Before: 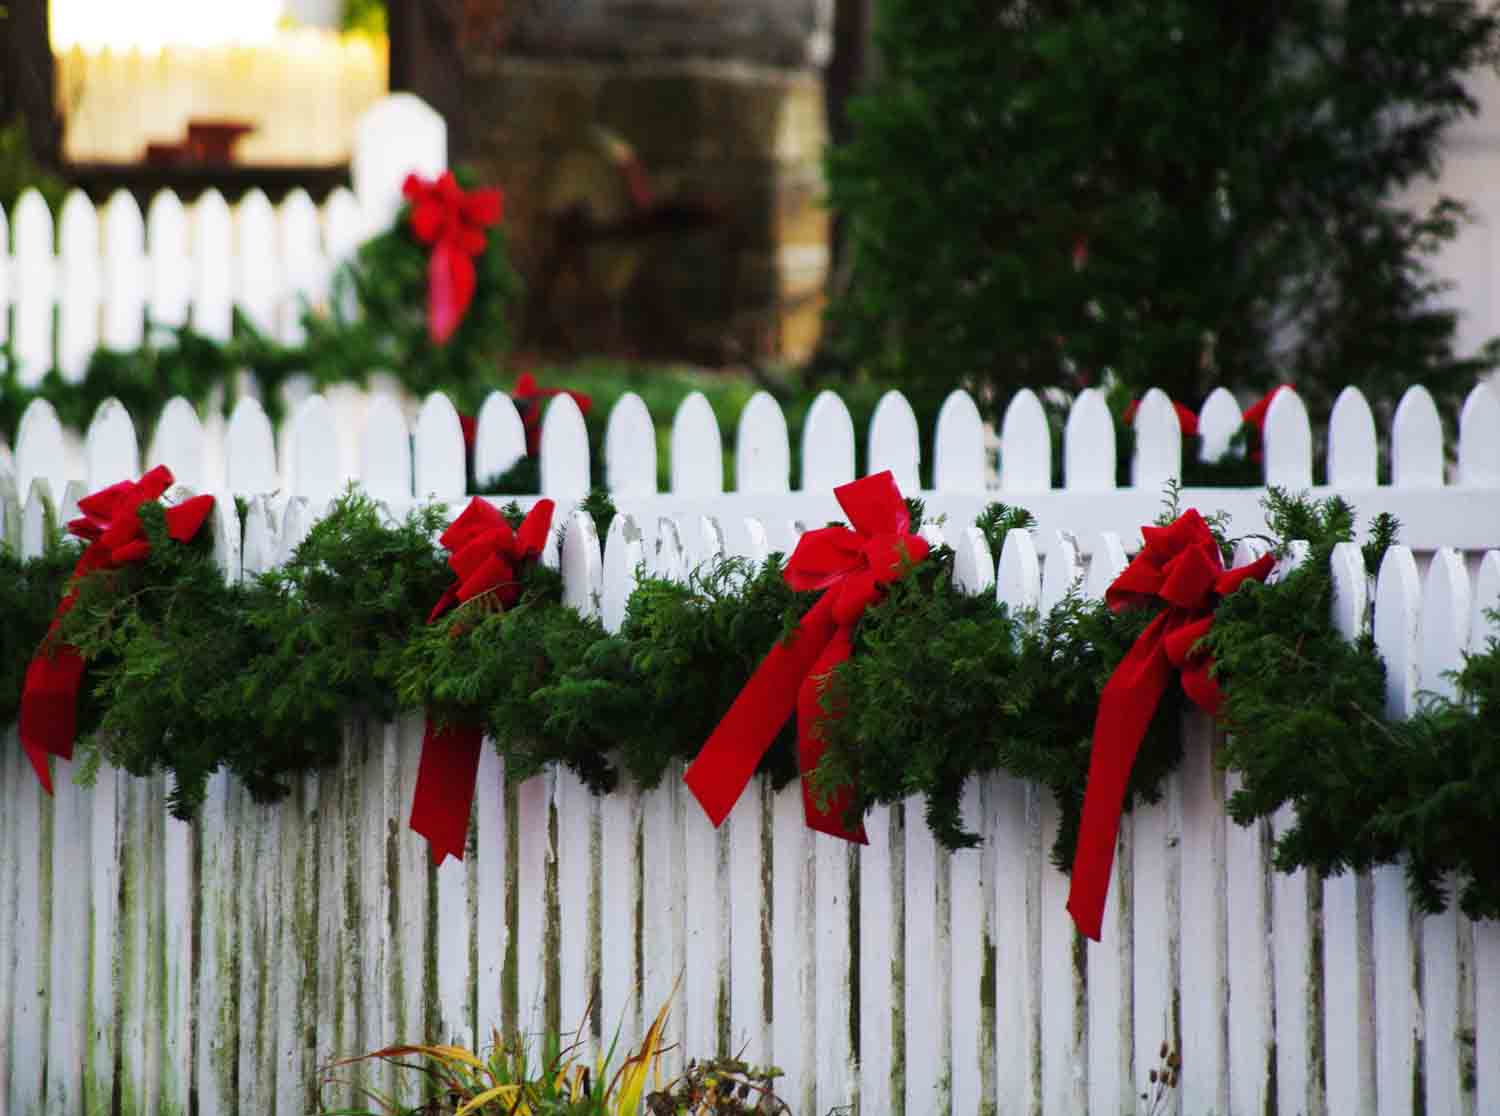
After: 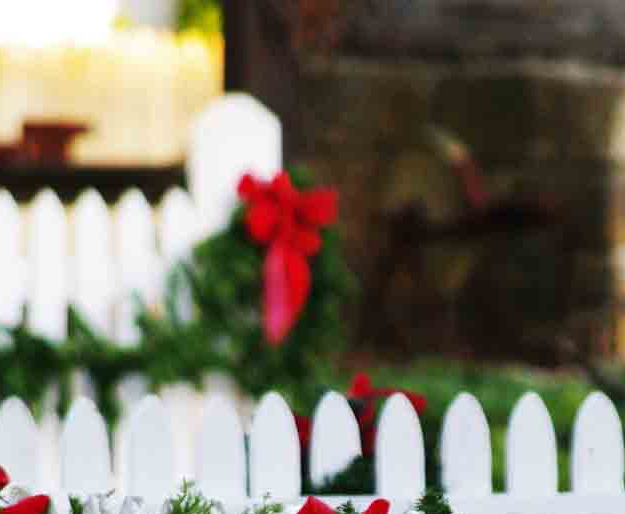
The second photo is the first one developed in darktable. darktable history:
crop and rotate: left 11.028%, top 0.087%, right 47.263%, bottom 53.822%
